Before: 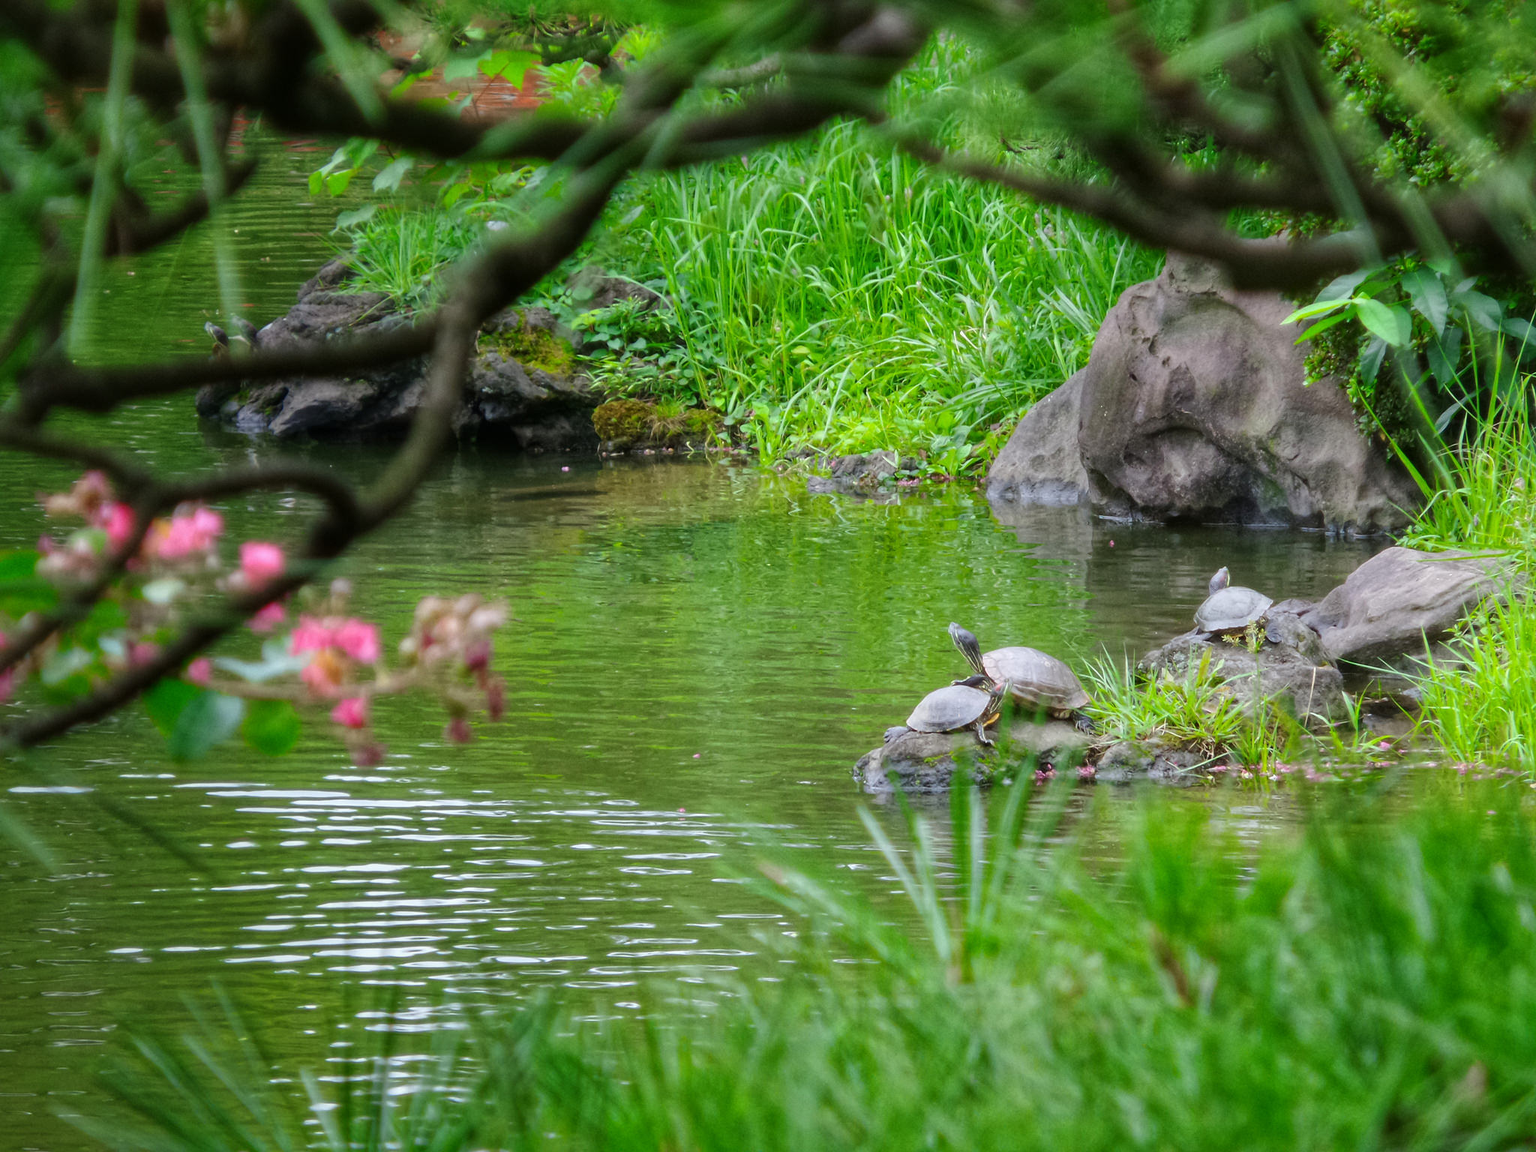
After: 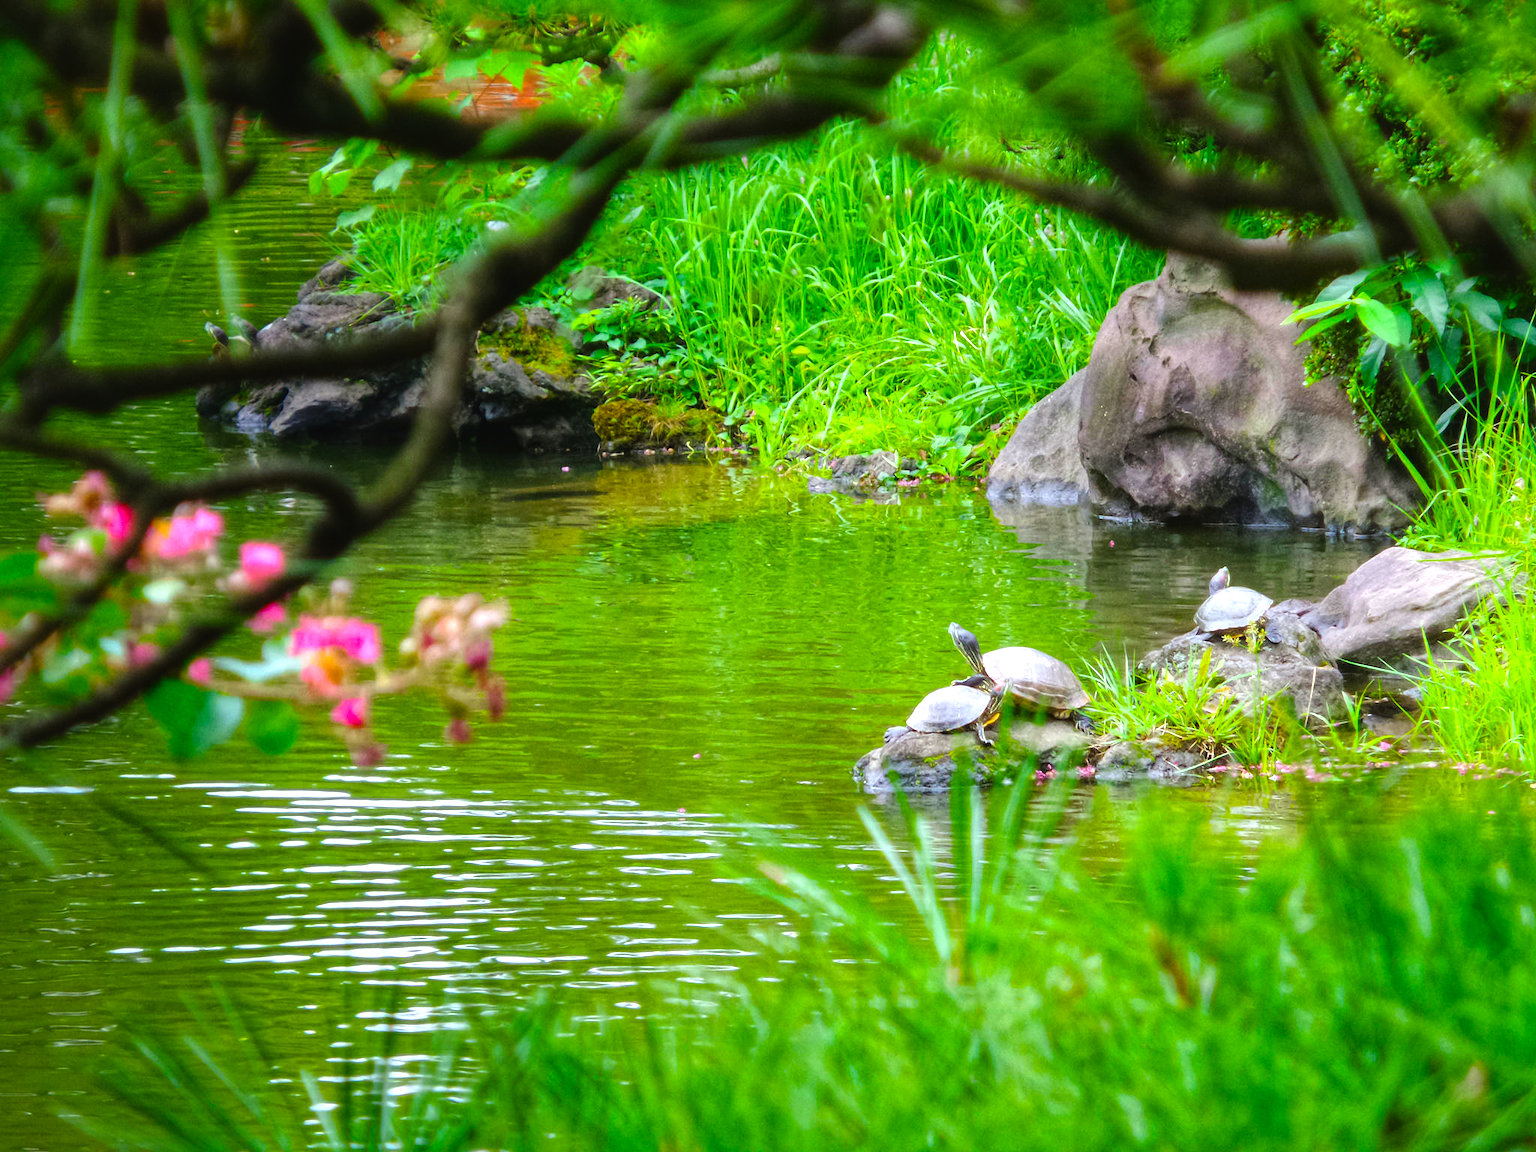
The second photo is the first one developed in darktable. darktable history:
tone equalizer: -8 EV -0.766 EV, -7 EV -0.724 EV, -6 EV -0.572 EV, -5 EV -0.404 EV, -3 EV 0.394 EV, -2 EV 0.6 EV, -1 EV 0.689 EV, +0 EV 0.73 EV
color balance rgb: global offset › luminance 0.276%, linear chroma grading › global chroma 8.668%, perceptual saturation grading › global saturation 30.819%, global vibrance 21.579%
